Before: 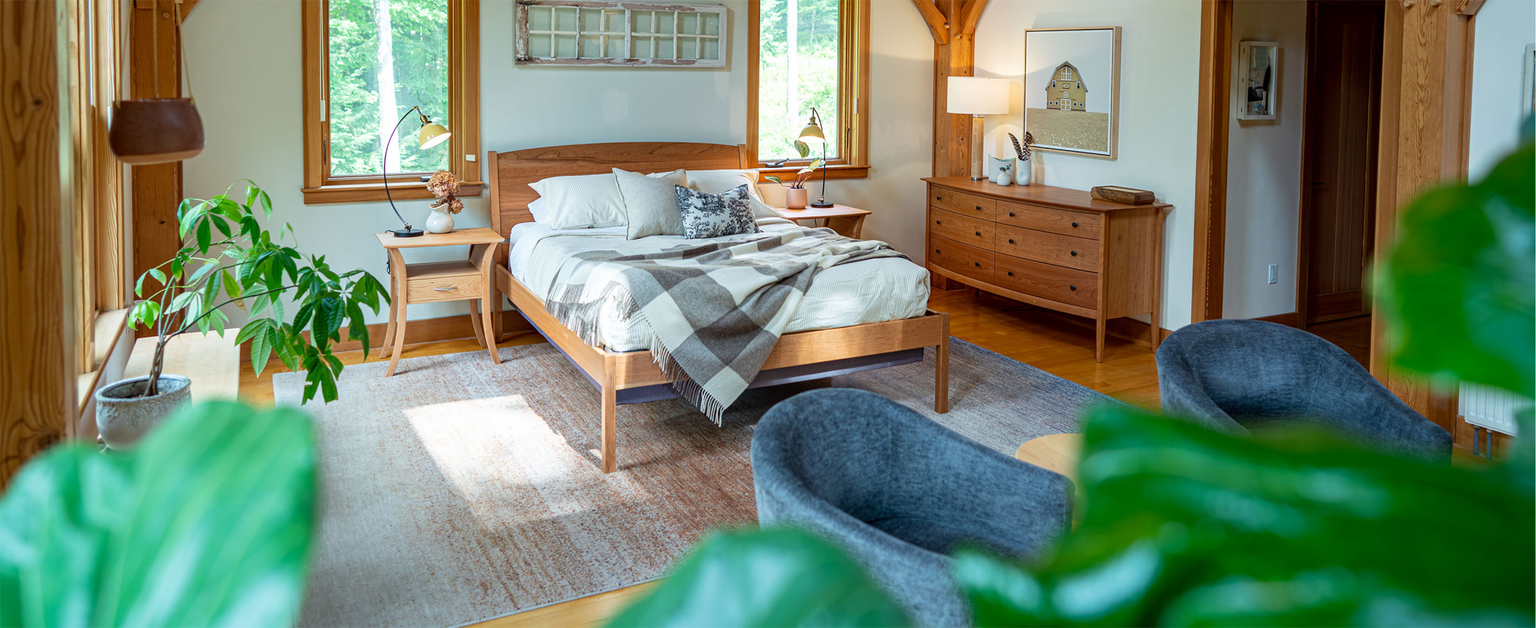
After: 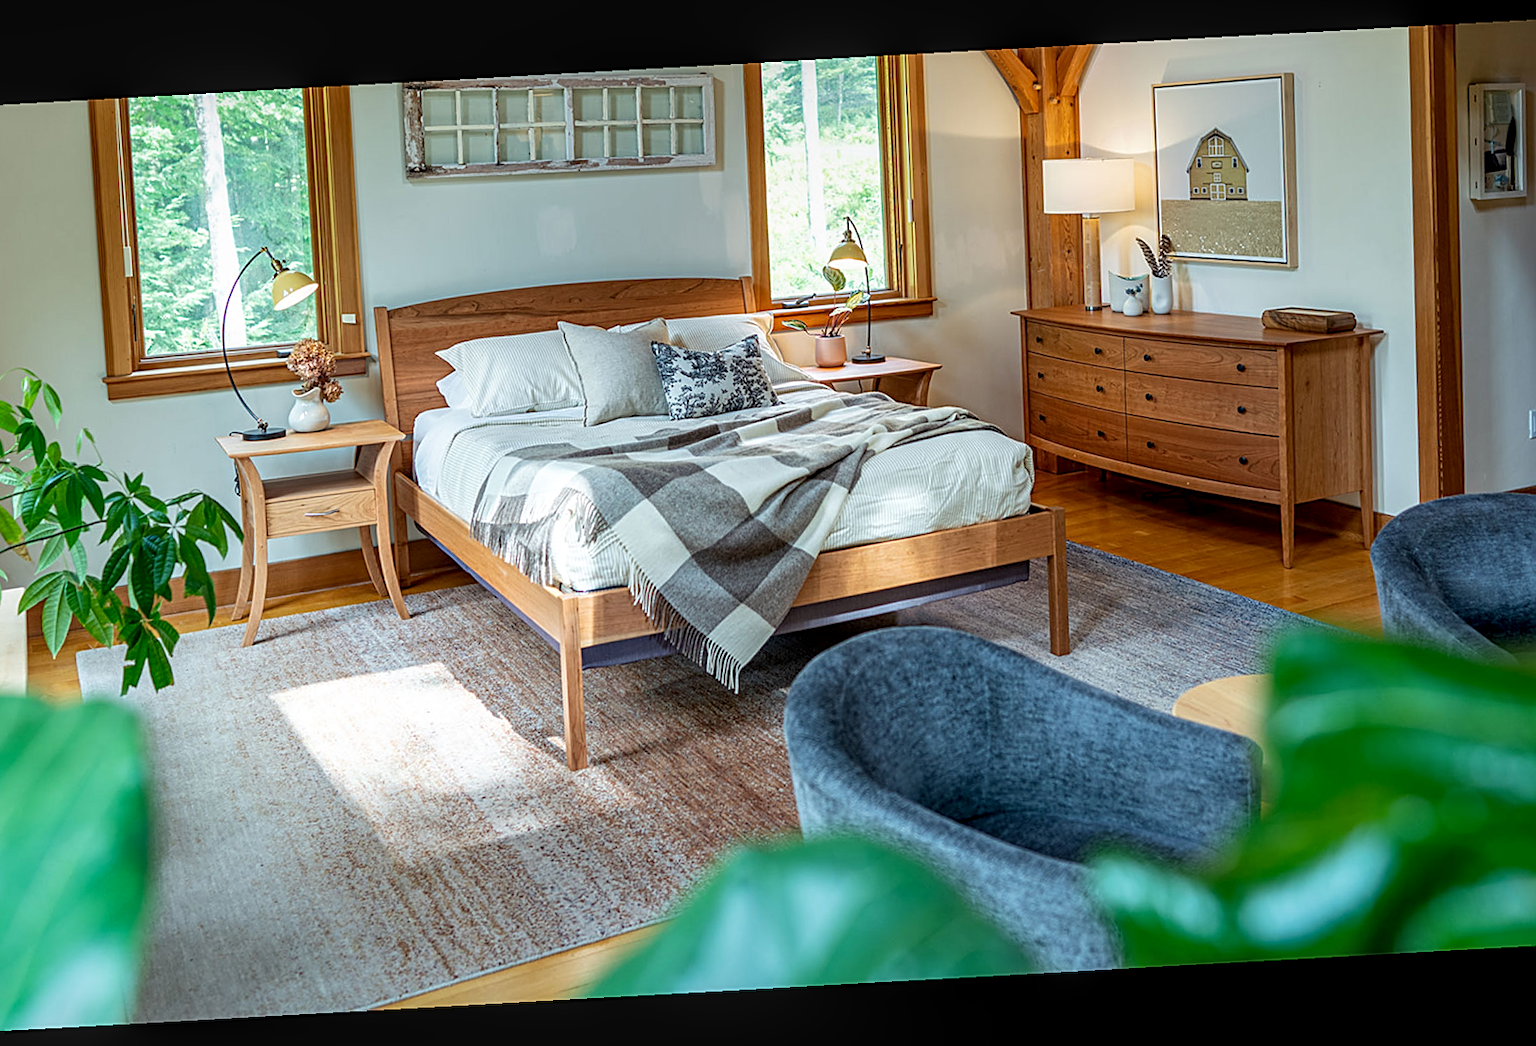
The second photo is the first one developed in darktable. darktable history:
white balance: emerald 1
rotate and perspective: rotation -3.18°, automatic cropping off
sharpen: on, module defaults
crop: left 15.419%, right 17.914%
local contrast: on, module defaults
